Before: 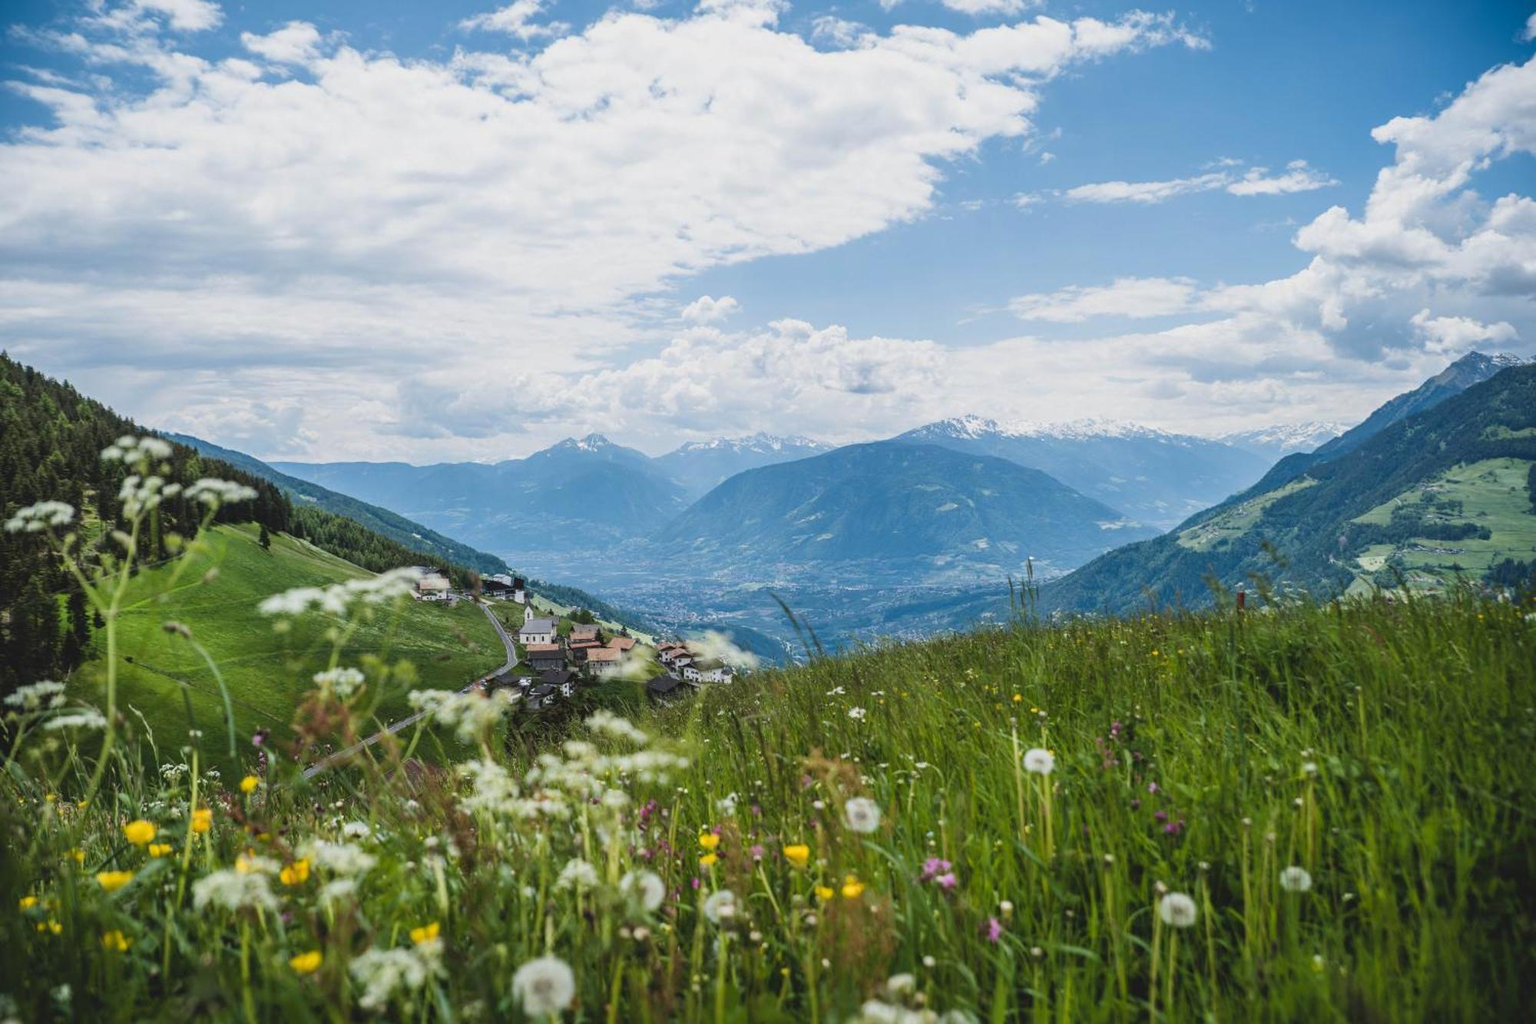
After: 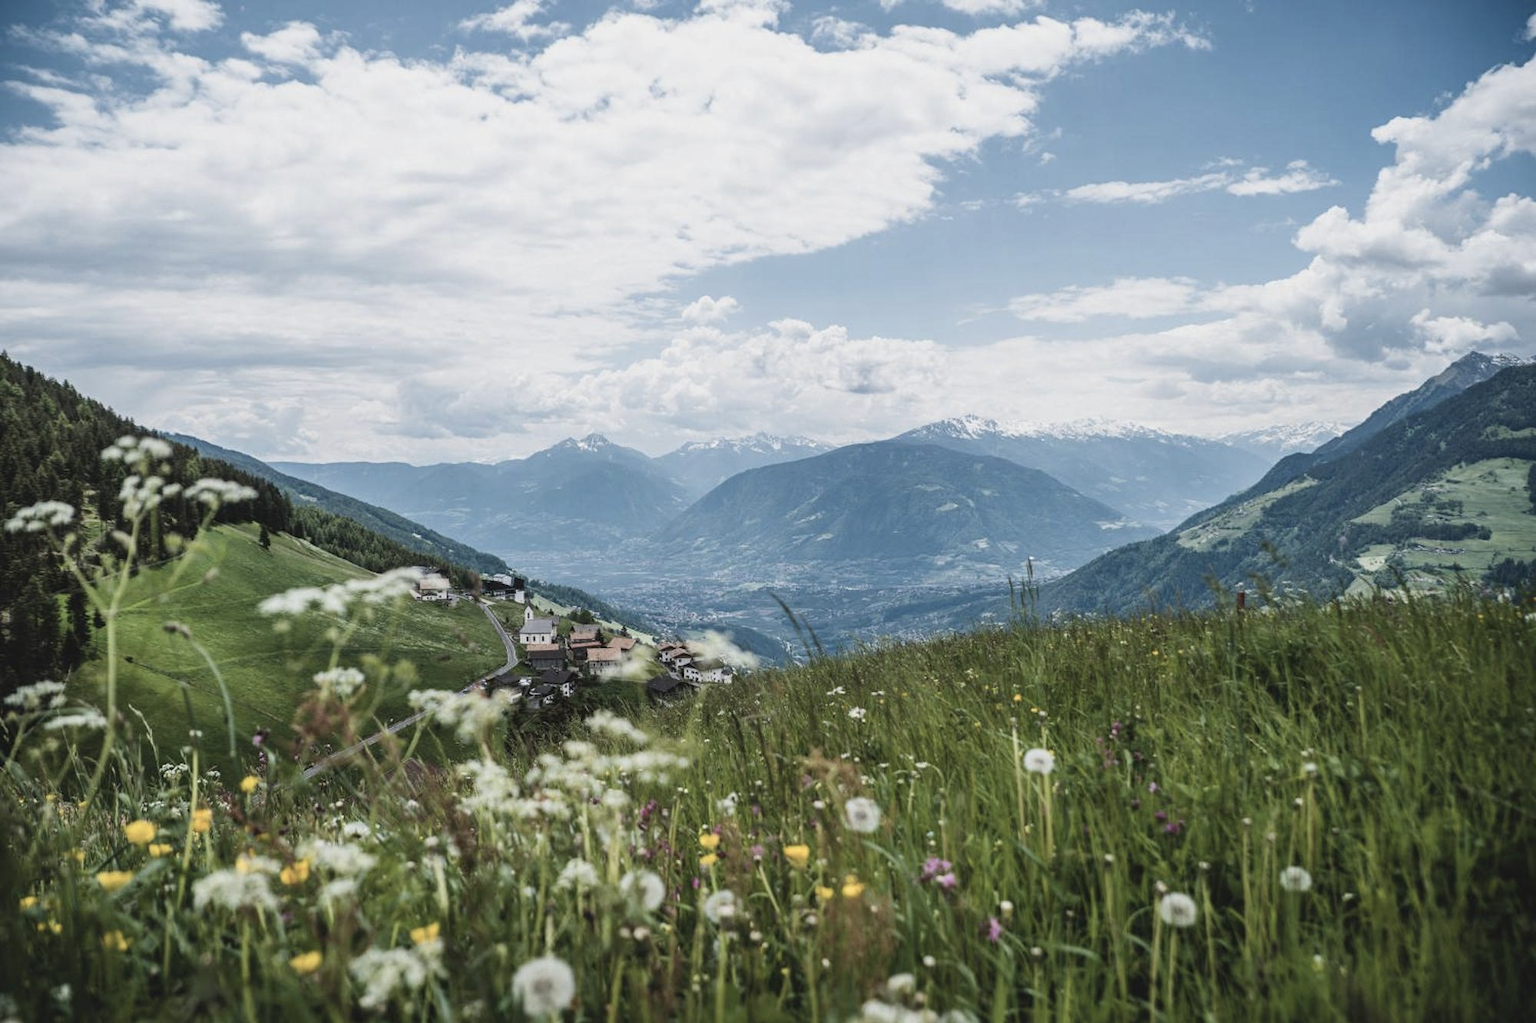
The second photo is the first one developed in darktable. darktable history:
contrast brightness saturation: contrast 0.098, saturation -0.371
